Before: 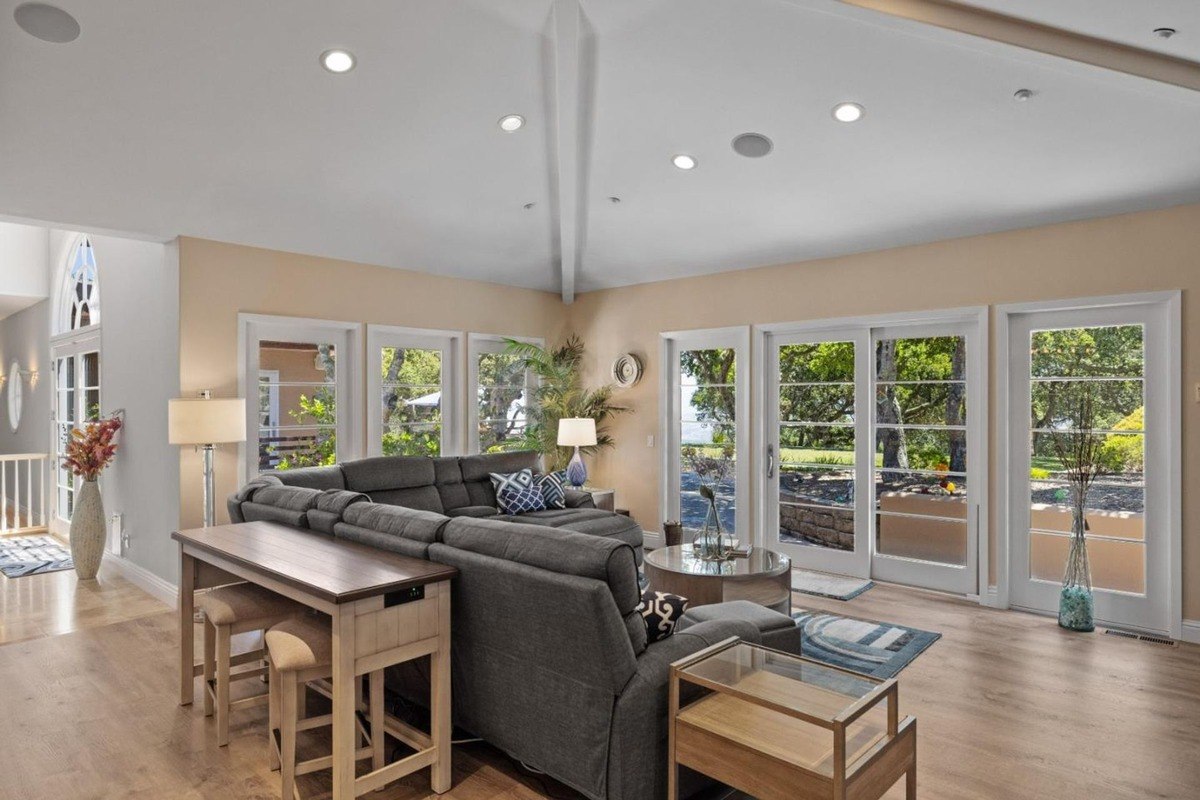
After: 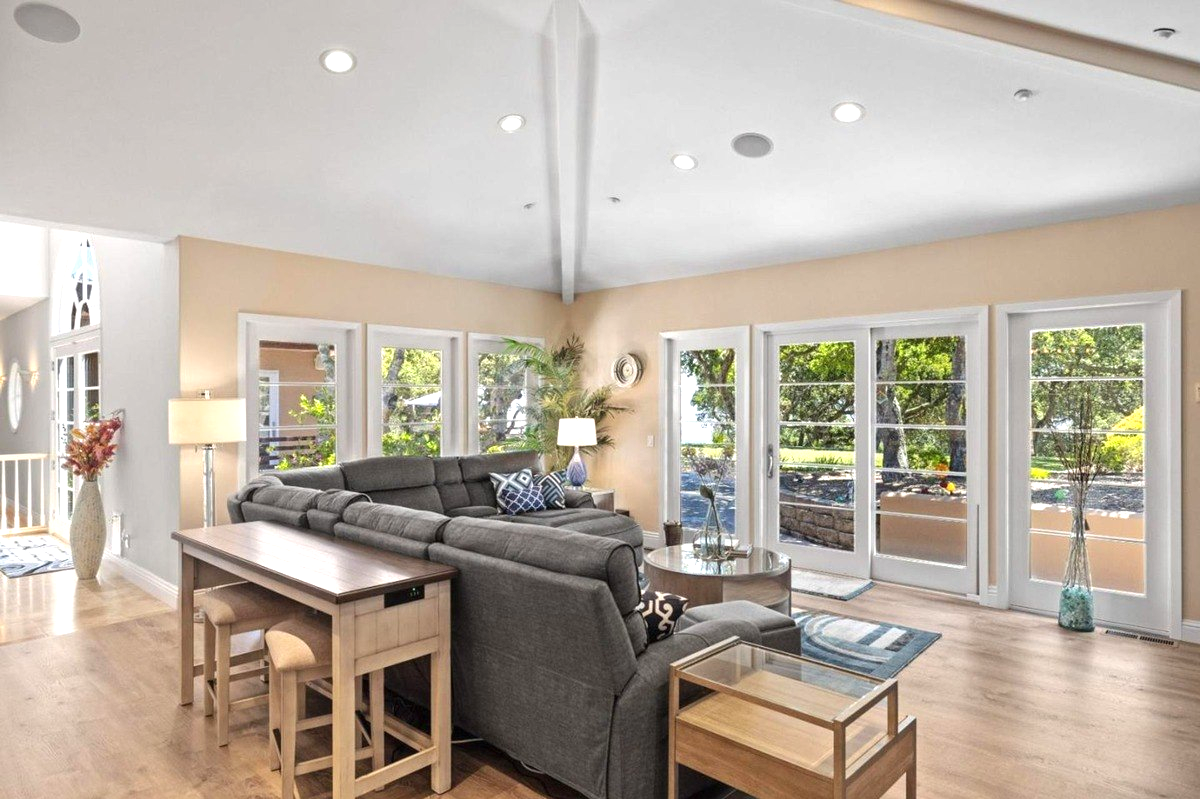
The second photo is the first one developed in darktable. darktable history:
exposure: black level correction 0, exposure 0.702 EV, compensate highlight preservation false
crop: bottom 0.065%
tone equalizer: edges refinement/feathering 500, mask exposure compensation -1.57 EV, preserve details no
